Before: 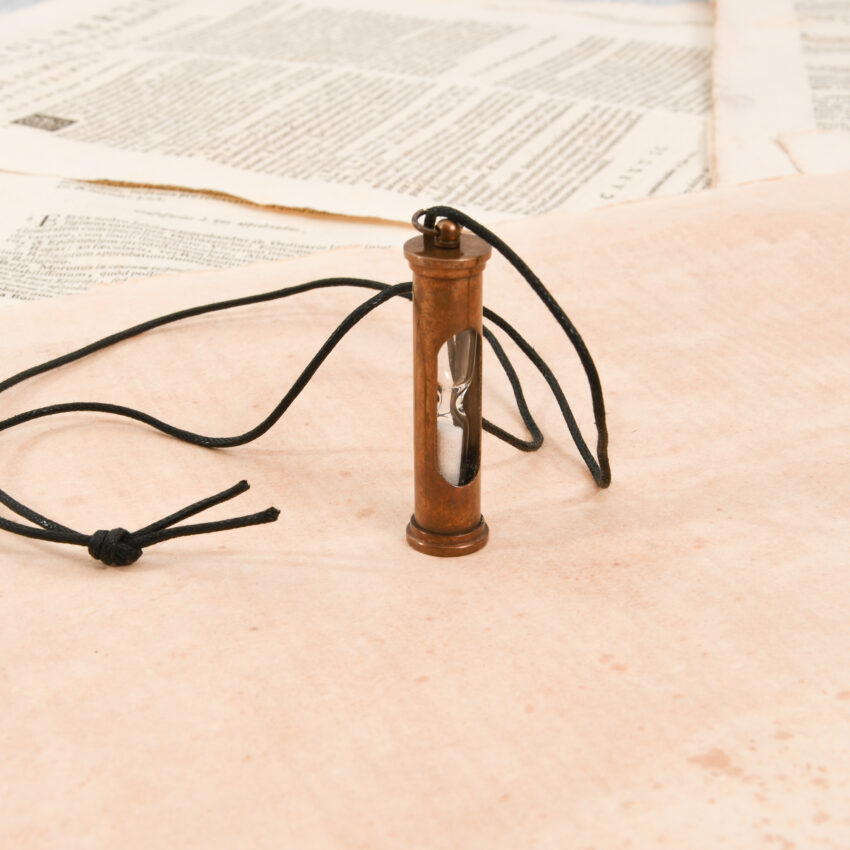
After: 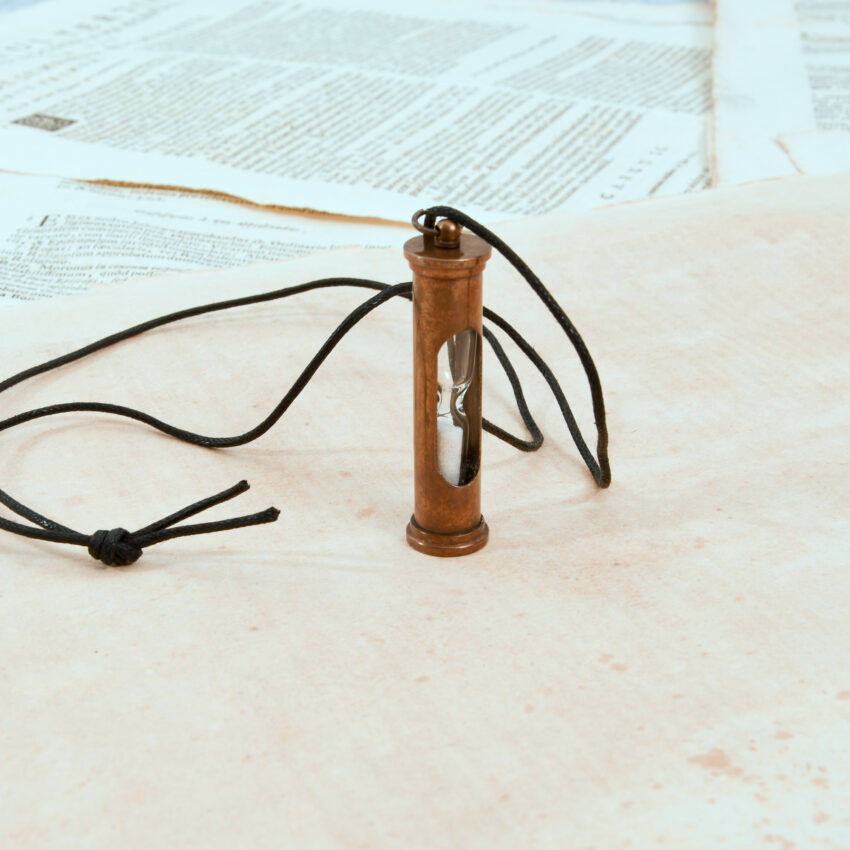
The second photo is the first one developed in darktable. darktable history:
color correction: highlights a* -10.04, highlights b* -10.37
exposure: black level correction 0.004, exposure 0.014 EV, compensate highlight preservation false
